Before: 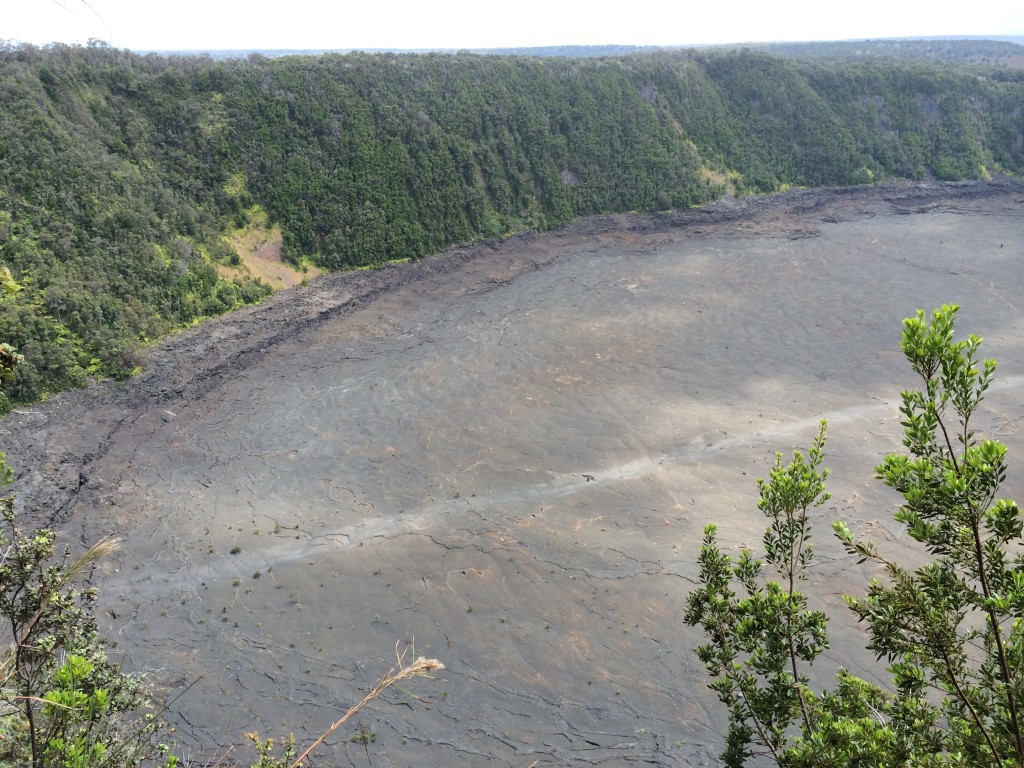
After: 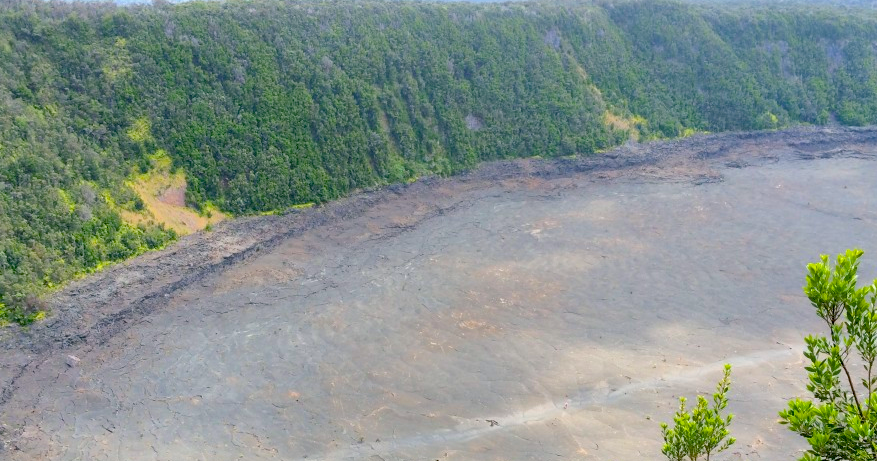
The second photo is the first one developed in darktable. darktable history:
exposure: exposure 0.603 EV, compensate highlight preservation false
crop and rotate: left 9.448%, top 7.24%, right 4.826%, bottom 32.673%
color balance rgb: shadows lift › chroma 2.052%, shadows lift › hue 135.9°, power › chroma 0.497%, power › hue 258.39°, global offset › luminance -0.989%, shadows fall-off 102.32%, linear chroma grading › global chroma 10.309%, perceptual saturation grading › global saturation 31.227%, mask middle-gray fulcrum 23.188%, contrast -19.945%
